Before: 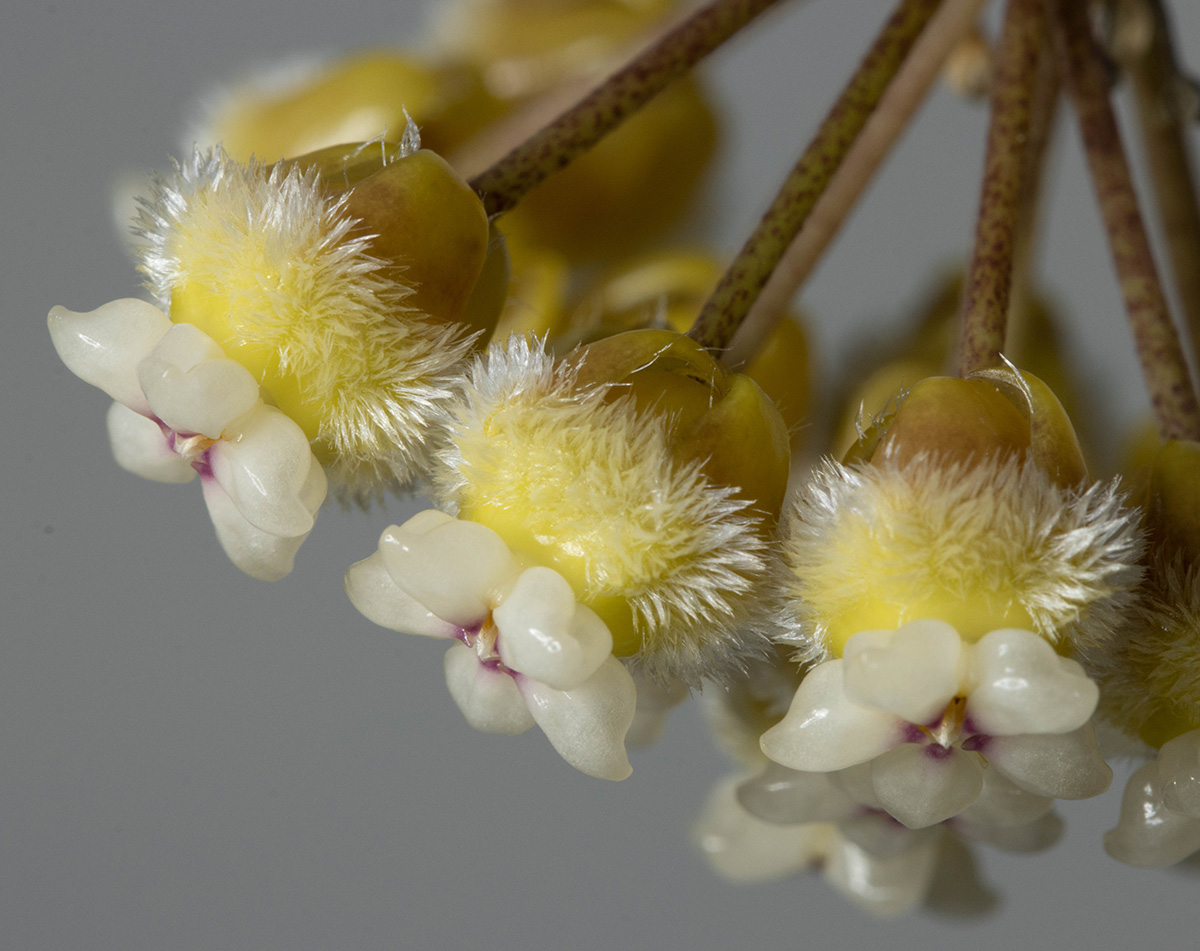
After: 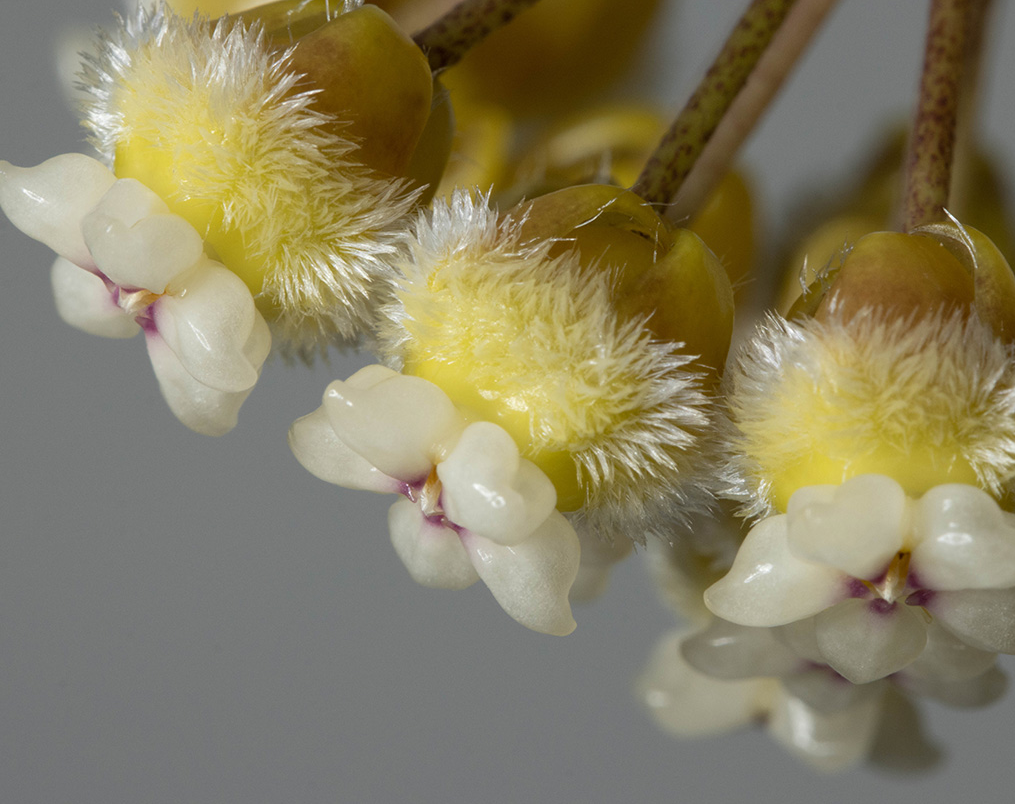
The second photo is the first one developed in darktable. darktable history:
crop and rotate: left 4.719%, top 15.442%, right 10.681%
